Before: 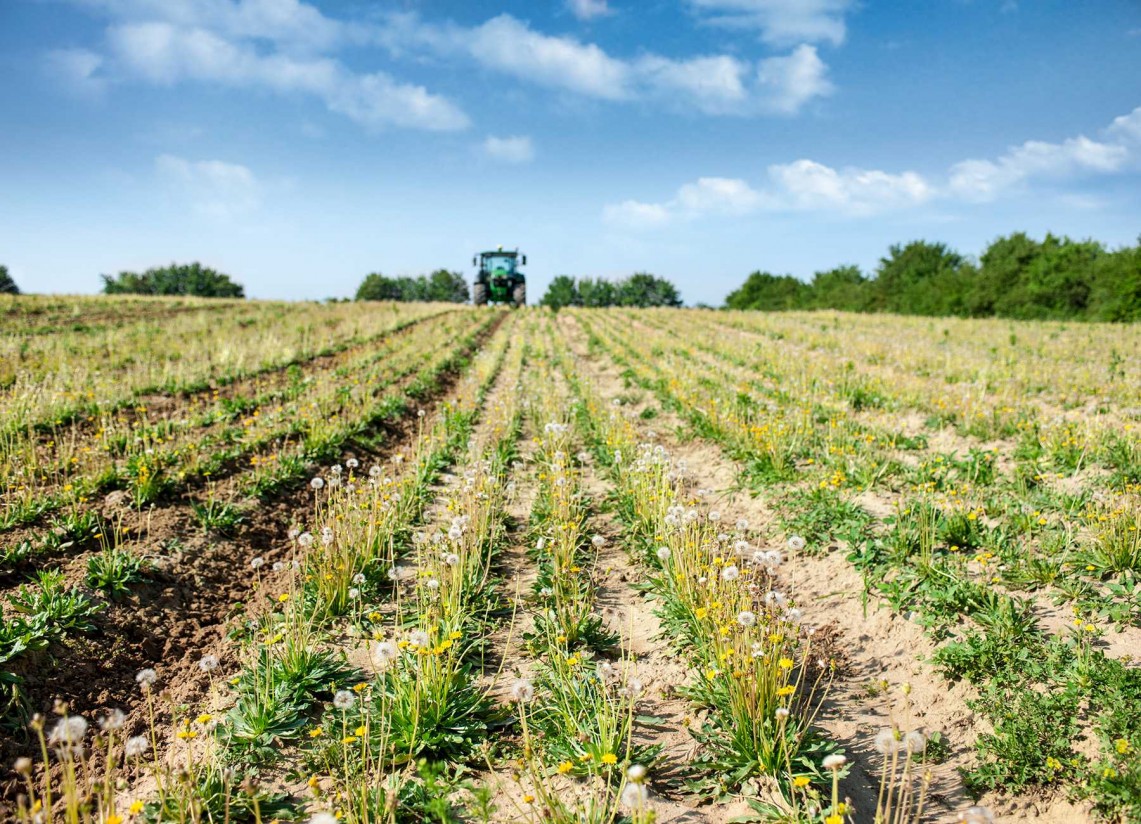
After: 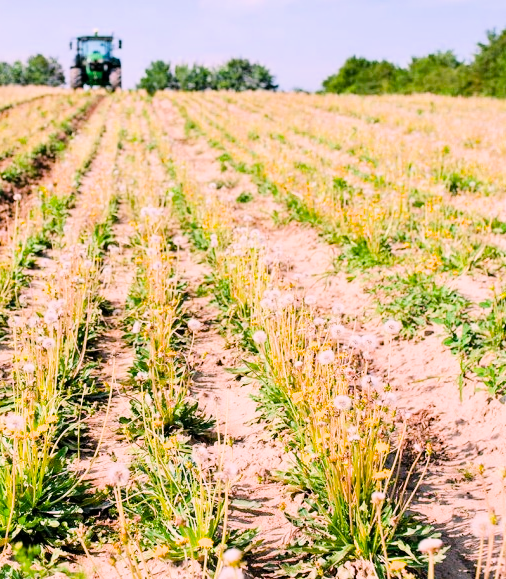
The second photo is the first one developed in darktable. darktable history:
tone equalizer: -8 EV -0.417 EV, -7 EV -0.389 EV, -6 EV -0.333 EV, -5 EV -0.222 EV, -3 EV 0.222 EV, -2 EV 0.333 EV, -1 EV 0.389 EV, +0 EV 0.417 EV, edges refinement/feathering 500, mask exposure compensation -1.57 EV, preserve details no
filmic rgb: black relative exposure -7.65 EV, white relative exposure 4.56 EV, hardness 3.61
exposure: exposure 0.781 EV, compensate highlight preservation false
crop: left 35.432%, top 26.233%, right 20.145%, bottom 3.432%
color balance rgb: perceptual saturation grading › global saturation 8.89%, saturation formula JzAzBz (2021)
white balance: red 1.188, blue 1.11
